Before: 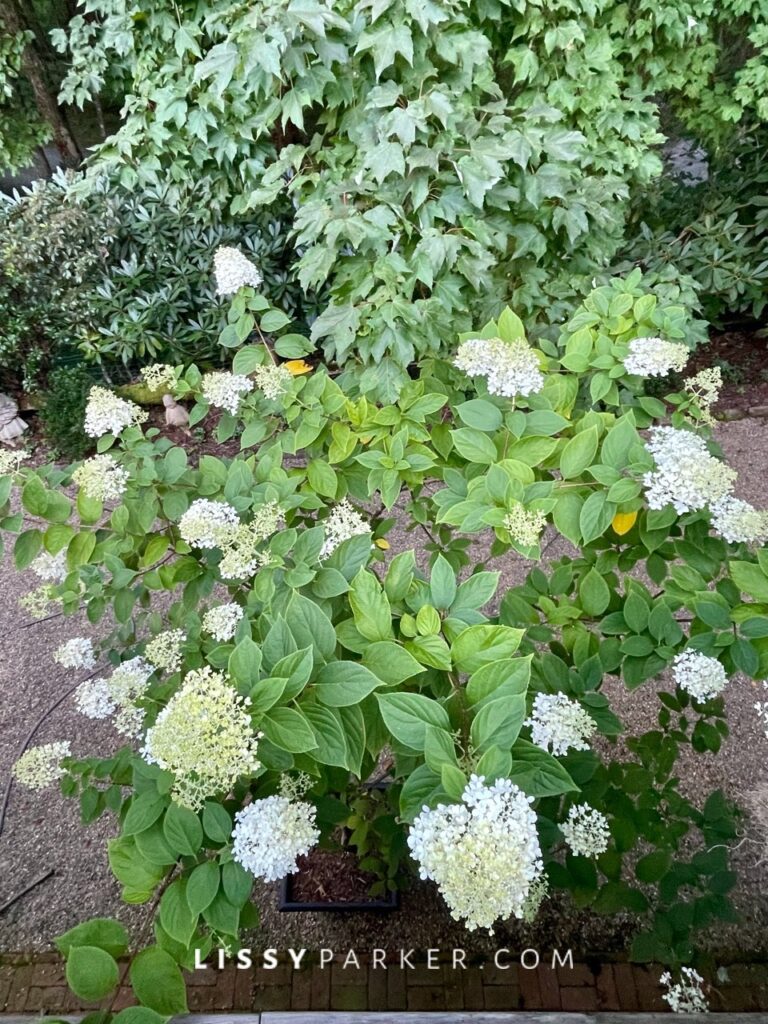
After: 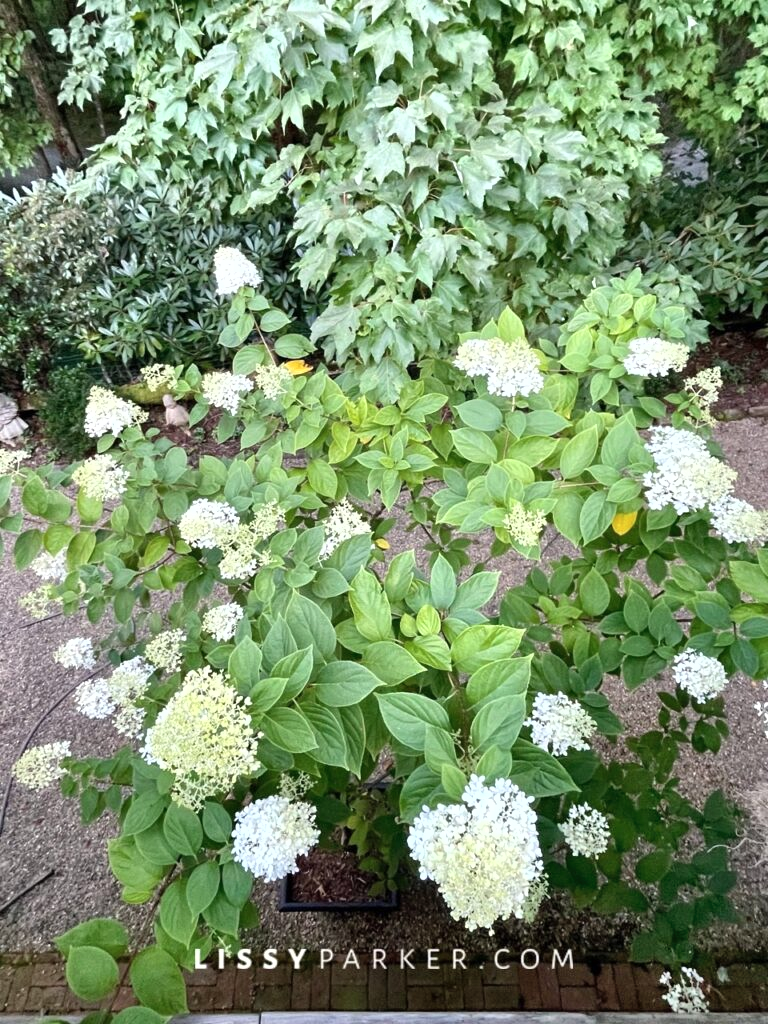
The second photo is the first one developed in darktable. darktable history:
shadows and highlights: radius 110.02, shadows 51.17, white point adjustment 9.03, highlights -3.27, soften with gaussian
